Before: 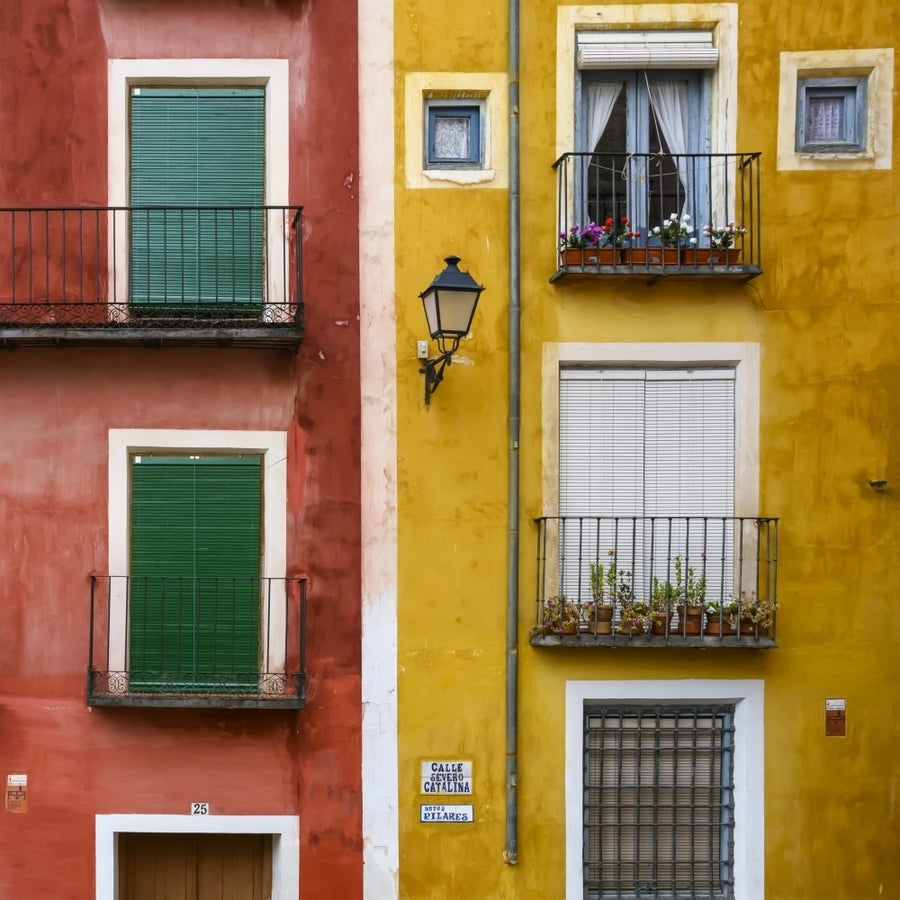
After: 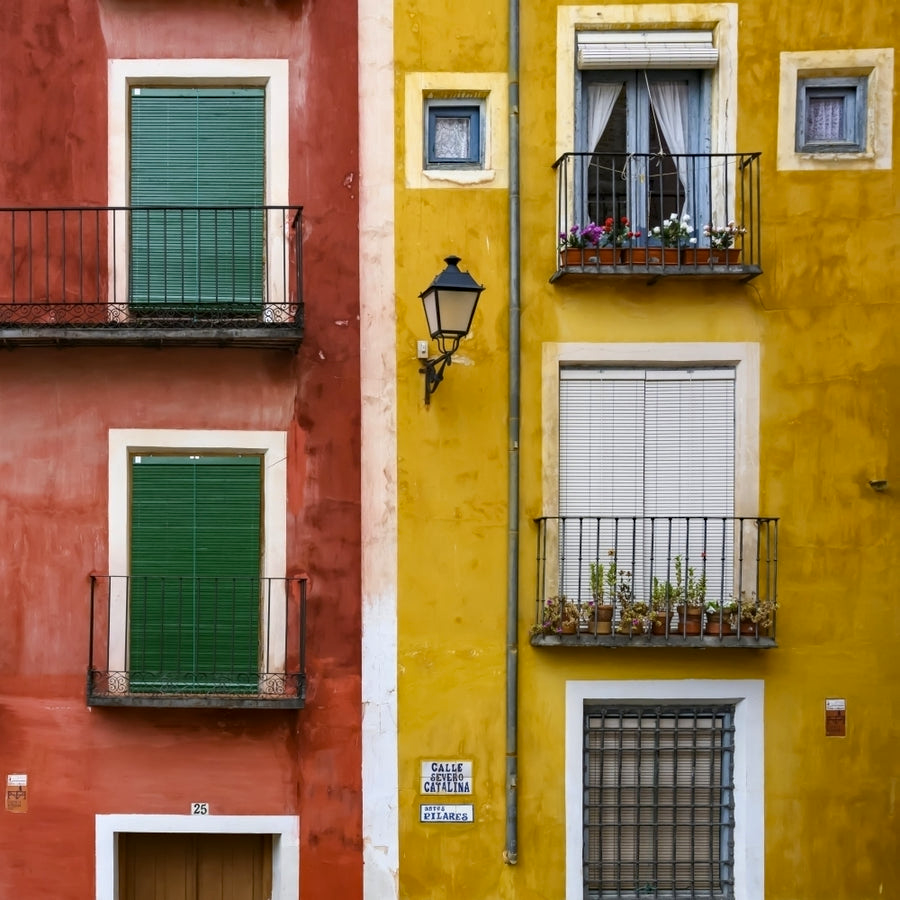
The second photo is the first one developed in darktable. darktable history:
contrast equalizer: y [[0.546, 0.552, 0.554, 0.554, 0.552, 0.546], [0.5 ×6], [0.5 ×6], [0 ×6], [0 ×6]], mix 0.166
haze removal: compatibility mode true, adaptive false
